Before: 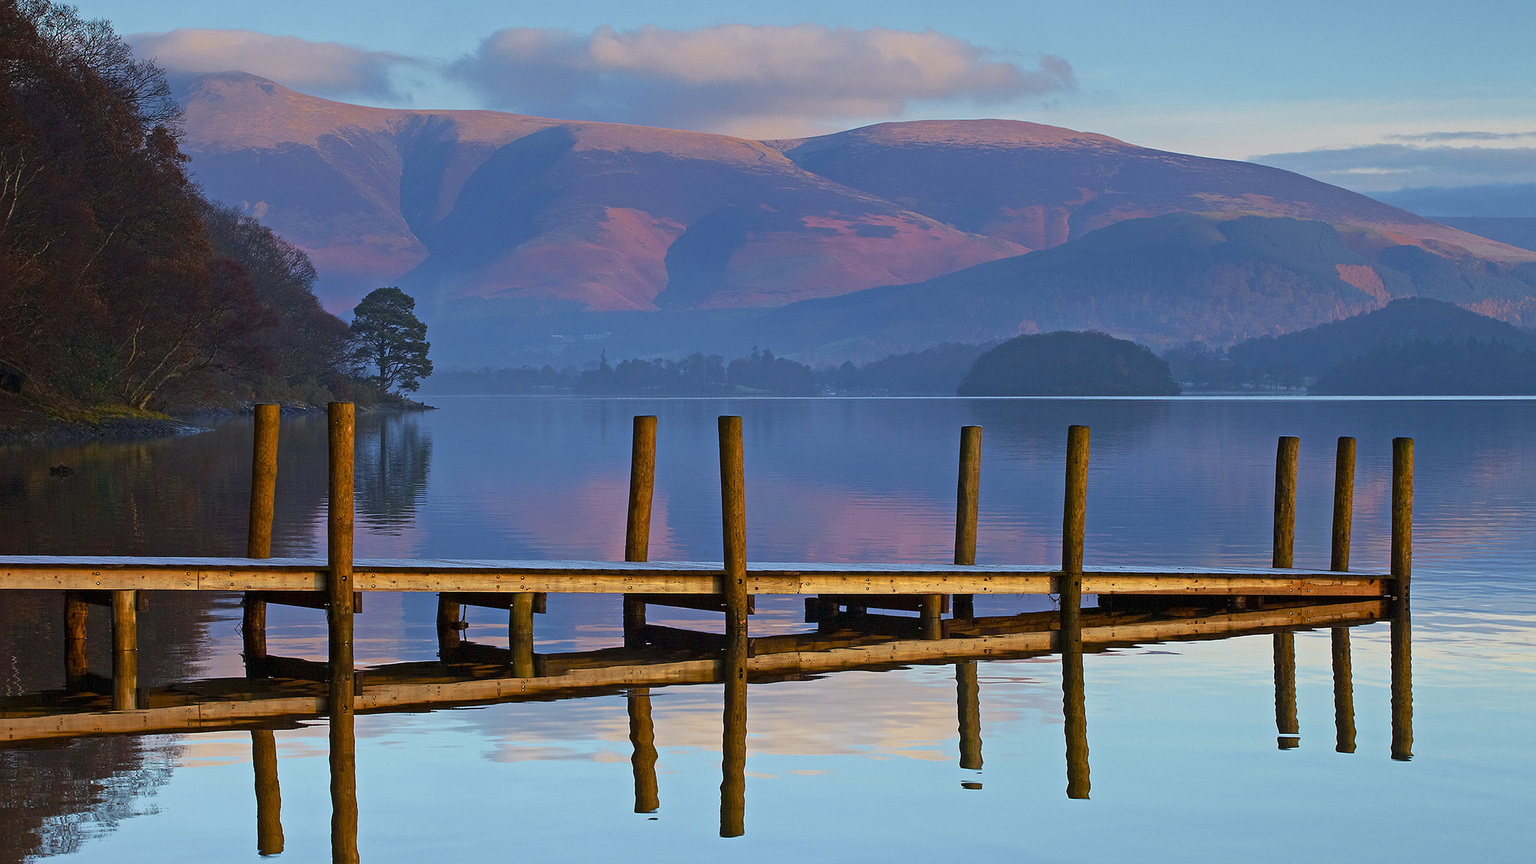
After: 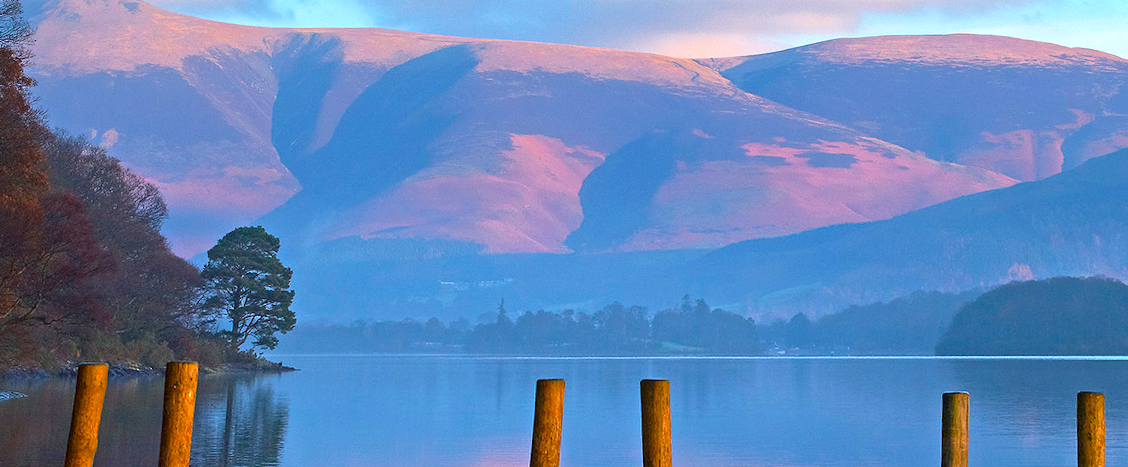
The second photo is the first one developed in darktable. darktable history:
exposure: black level correction 0, exposure 0.95 EV, compensate exposure bias true, compensate highlight preservation false
crop: left 15.306%, top 9.065%, right 30.789%, bottom 48.638%
rotate and perspective: rotation 0.128°, lens shift (vertical) -0.181, lens shift (horizontal) -0.044, shear 0.001, automatic cropping off
